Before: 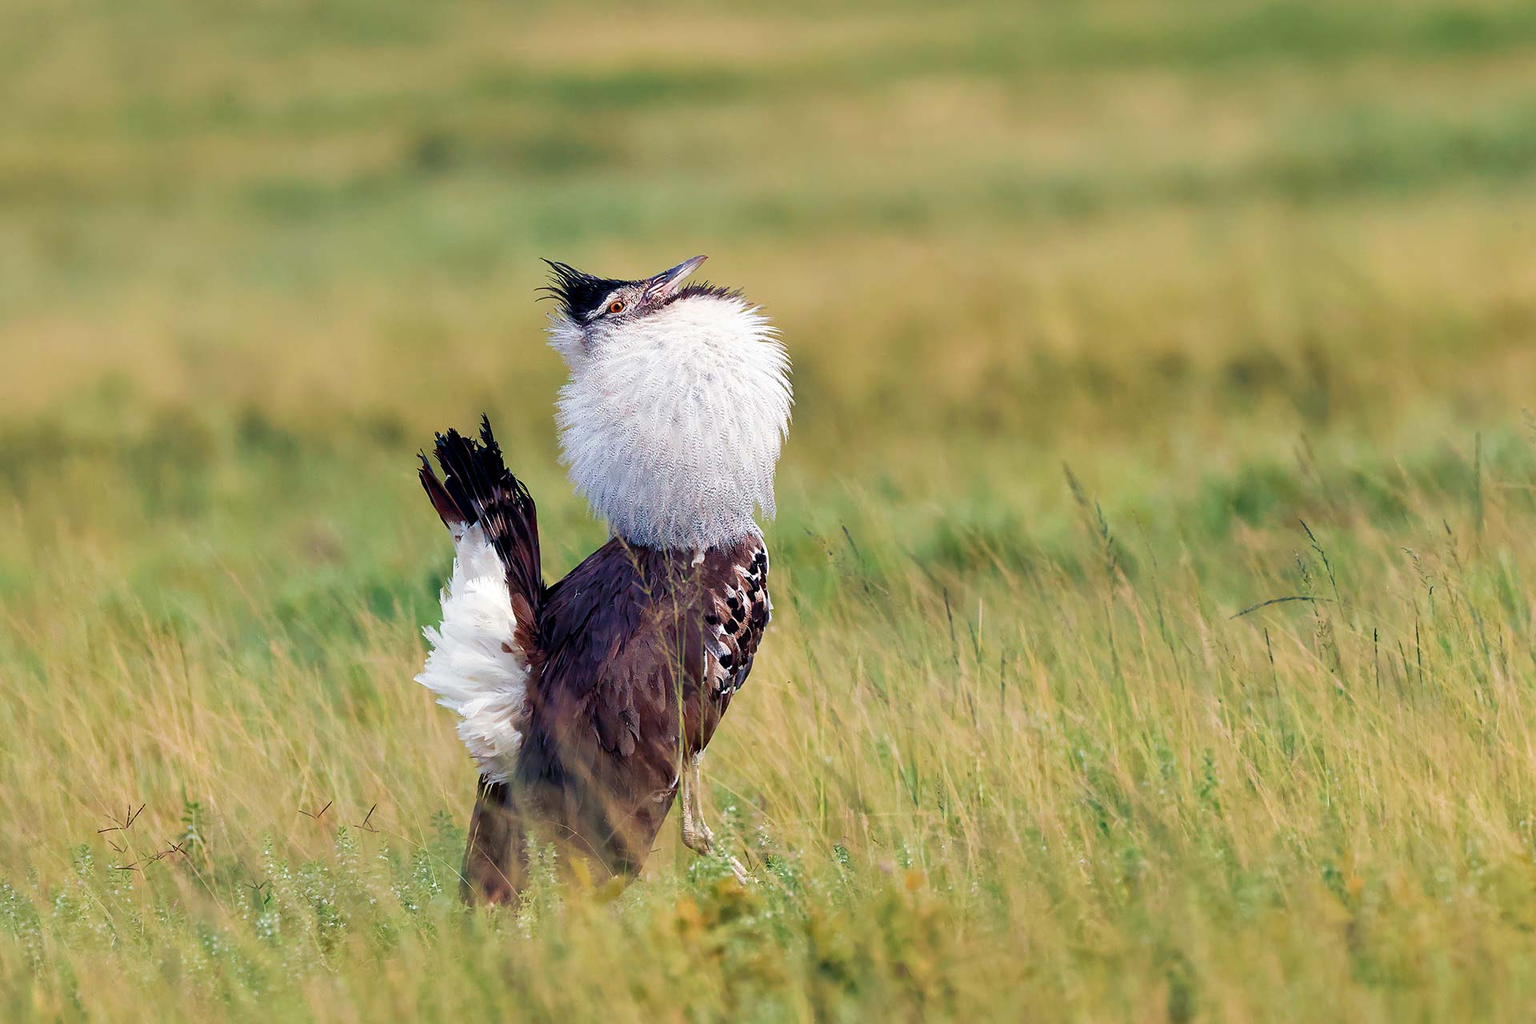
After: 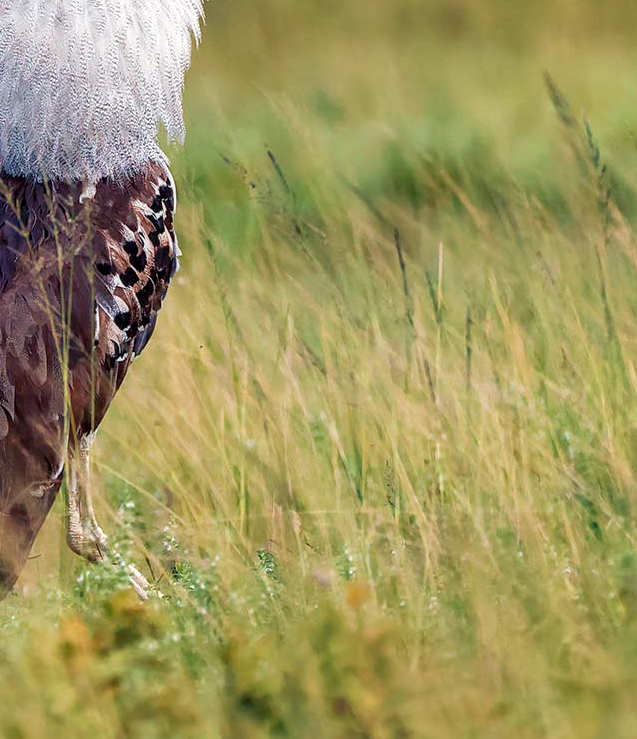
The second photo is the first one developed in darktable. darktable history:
local contrast: on, module defaults
crop: left 40.887%, top 39.58%, right 25.901%, bottom 2.631%
